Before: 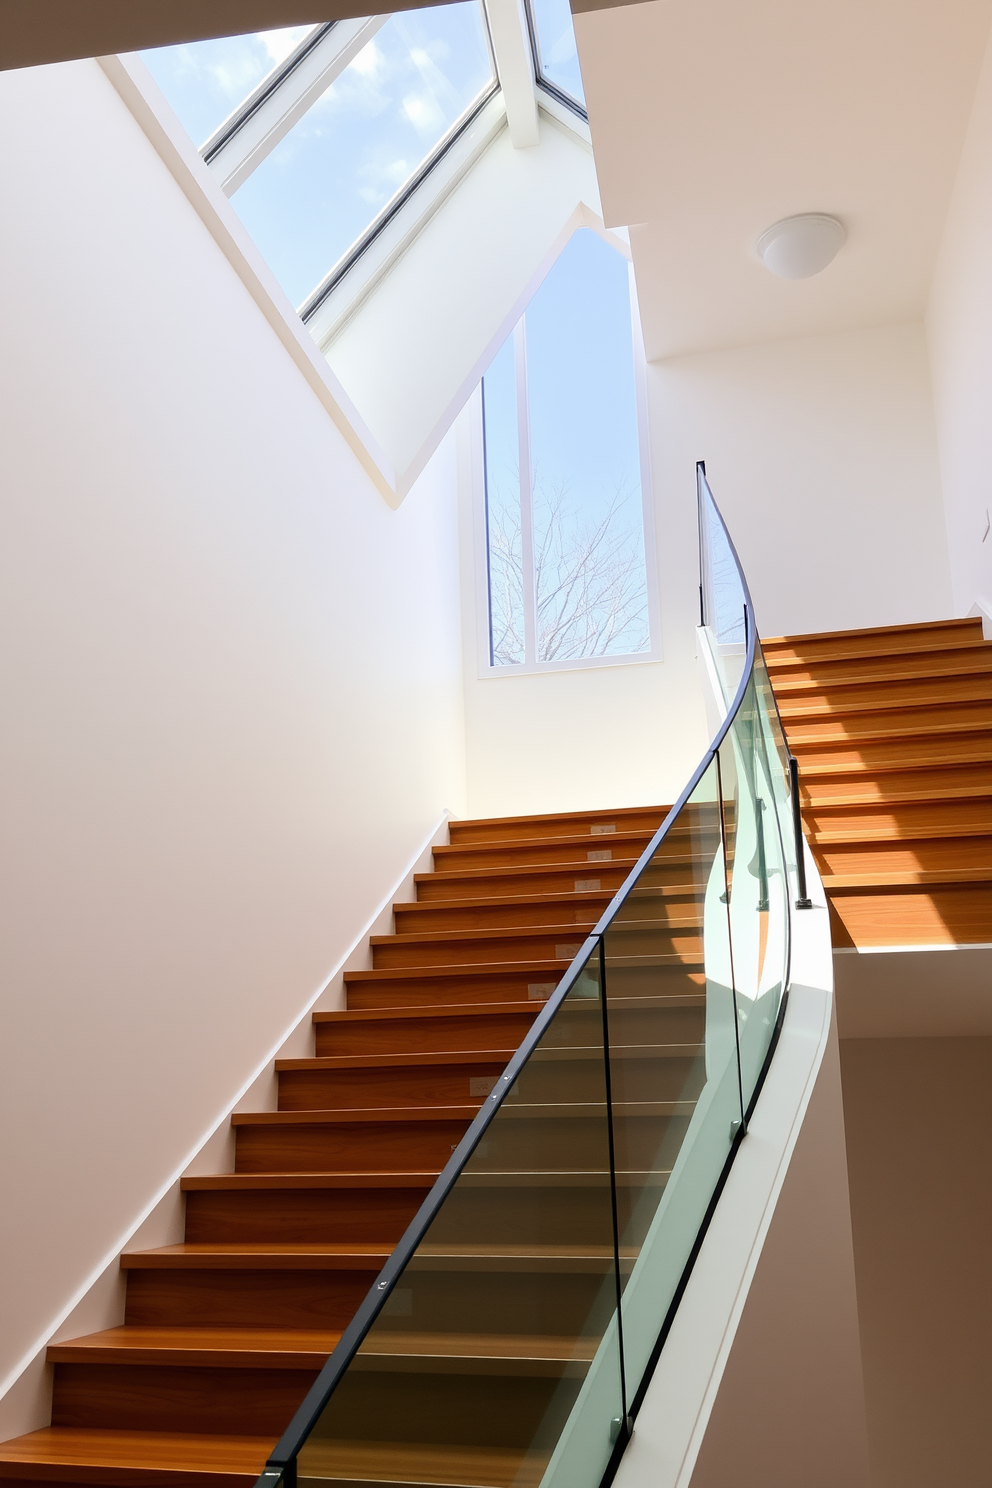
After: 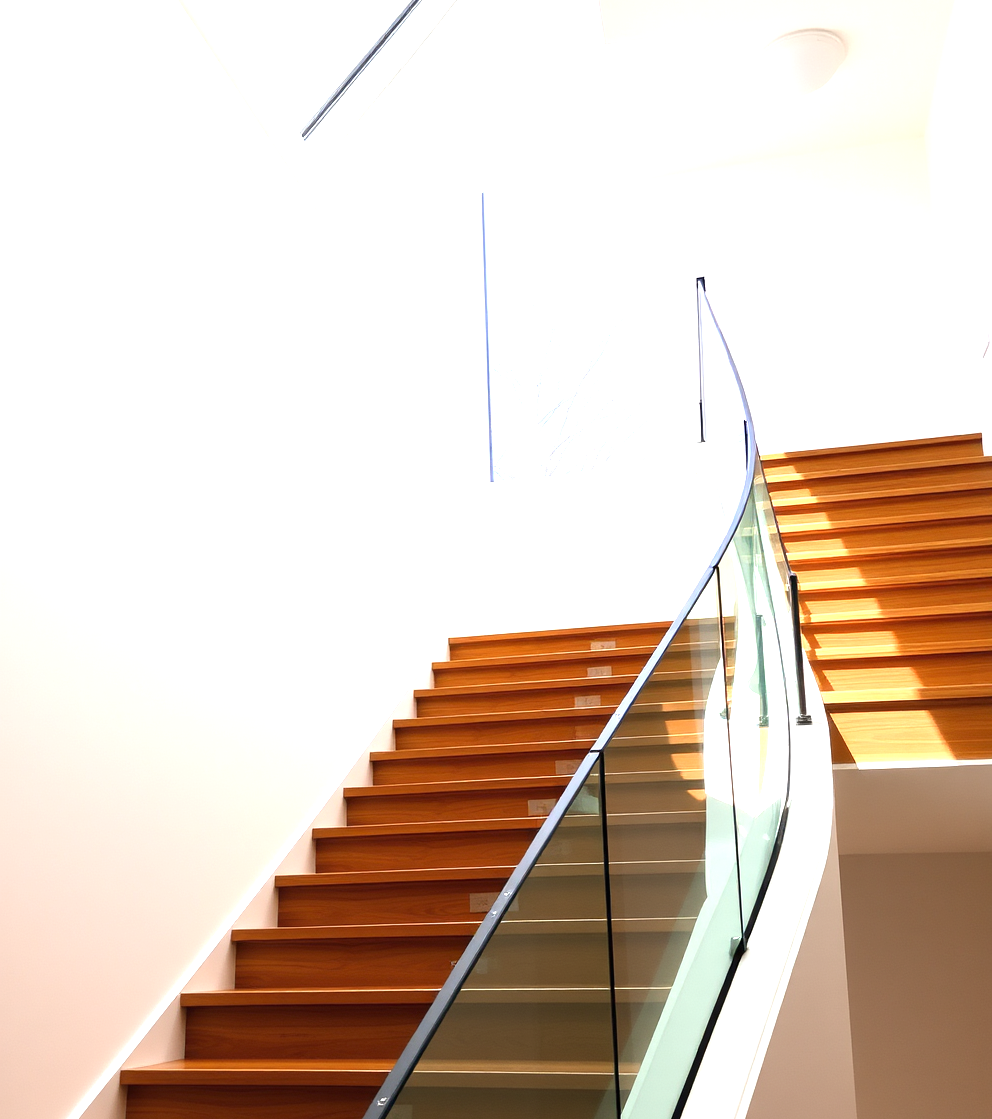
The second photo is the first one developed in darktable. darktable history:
exposure: black level correction 0, exposure 1.106 EV, compensate highlight preservation false
crop and rotate: top 12.414%, bottom 12.382%
